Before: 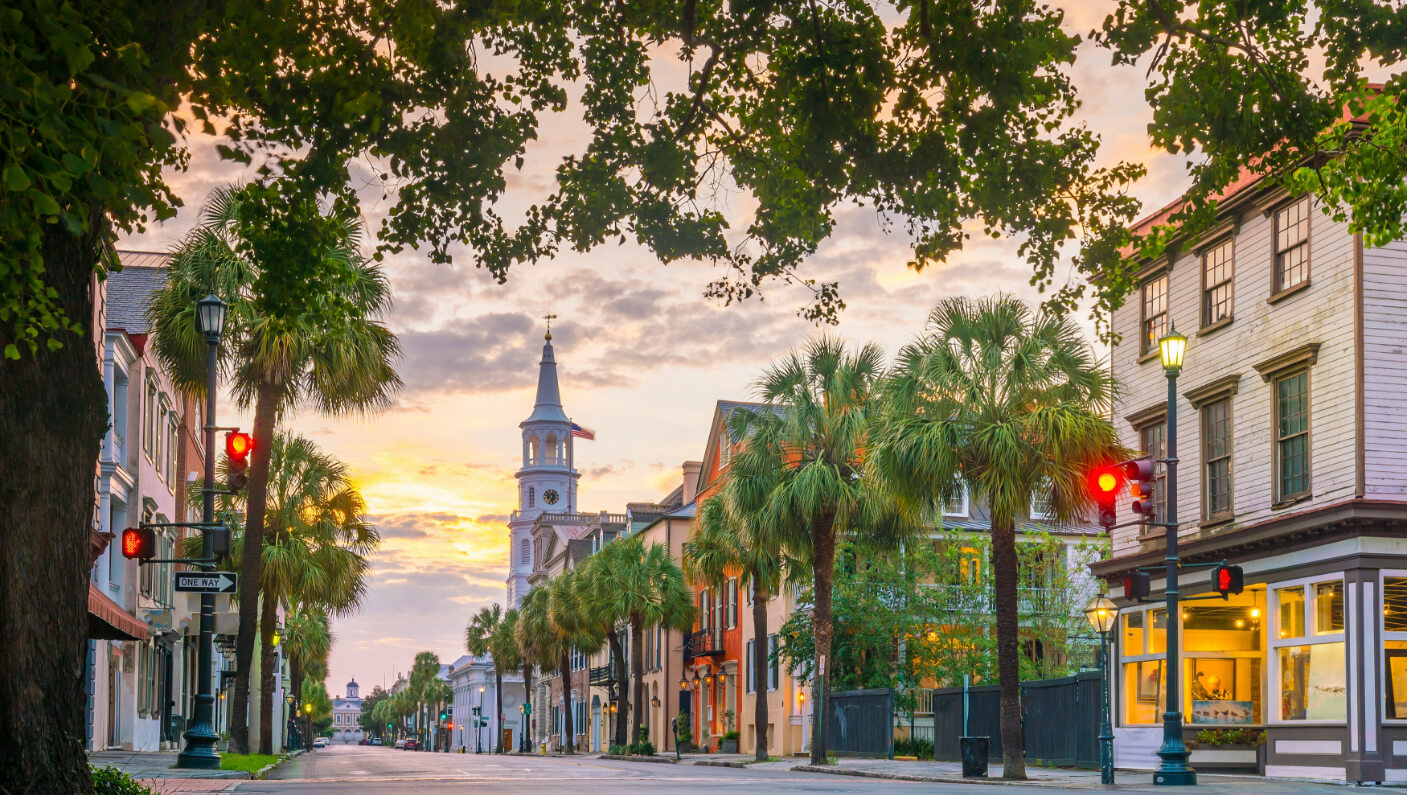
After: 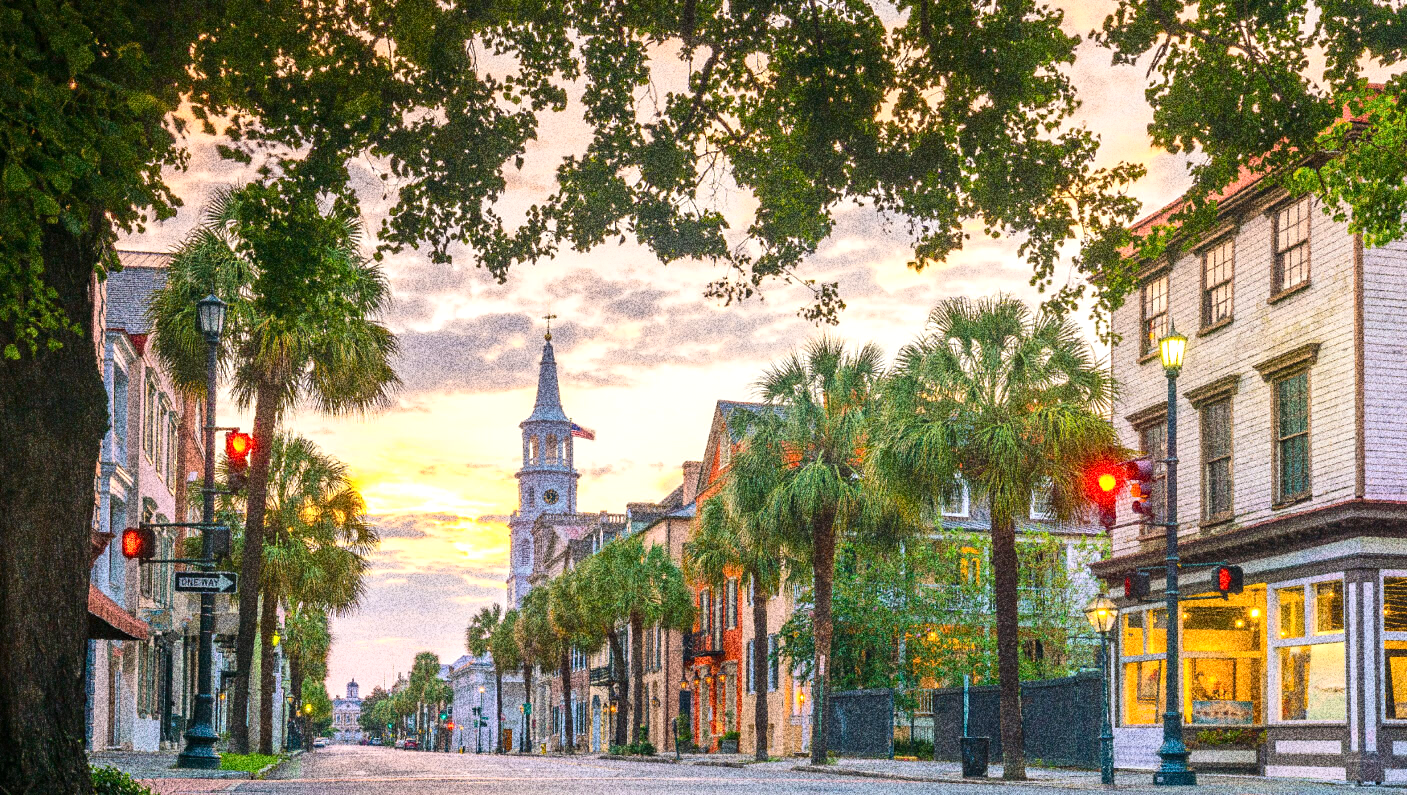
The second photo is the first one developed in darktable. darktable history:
exposure: exposure 0.426 EV, compensate highlight preservation false
grain: coarseness 30.02 ISO, strength 100%
